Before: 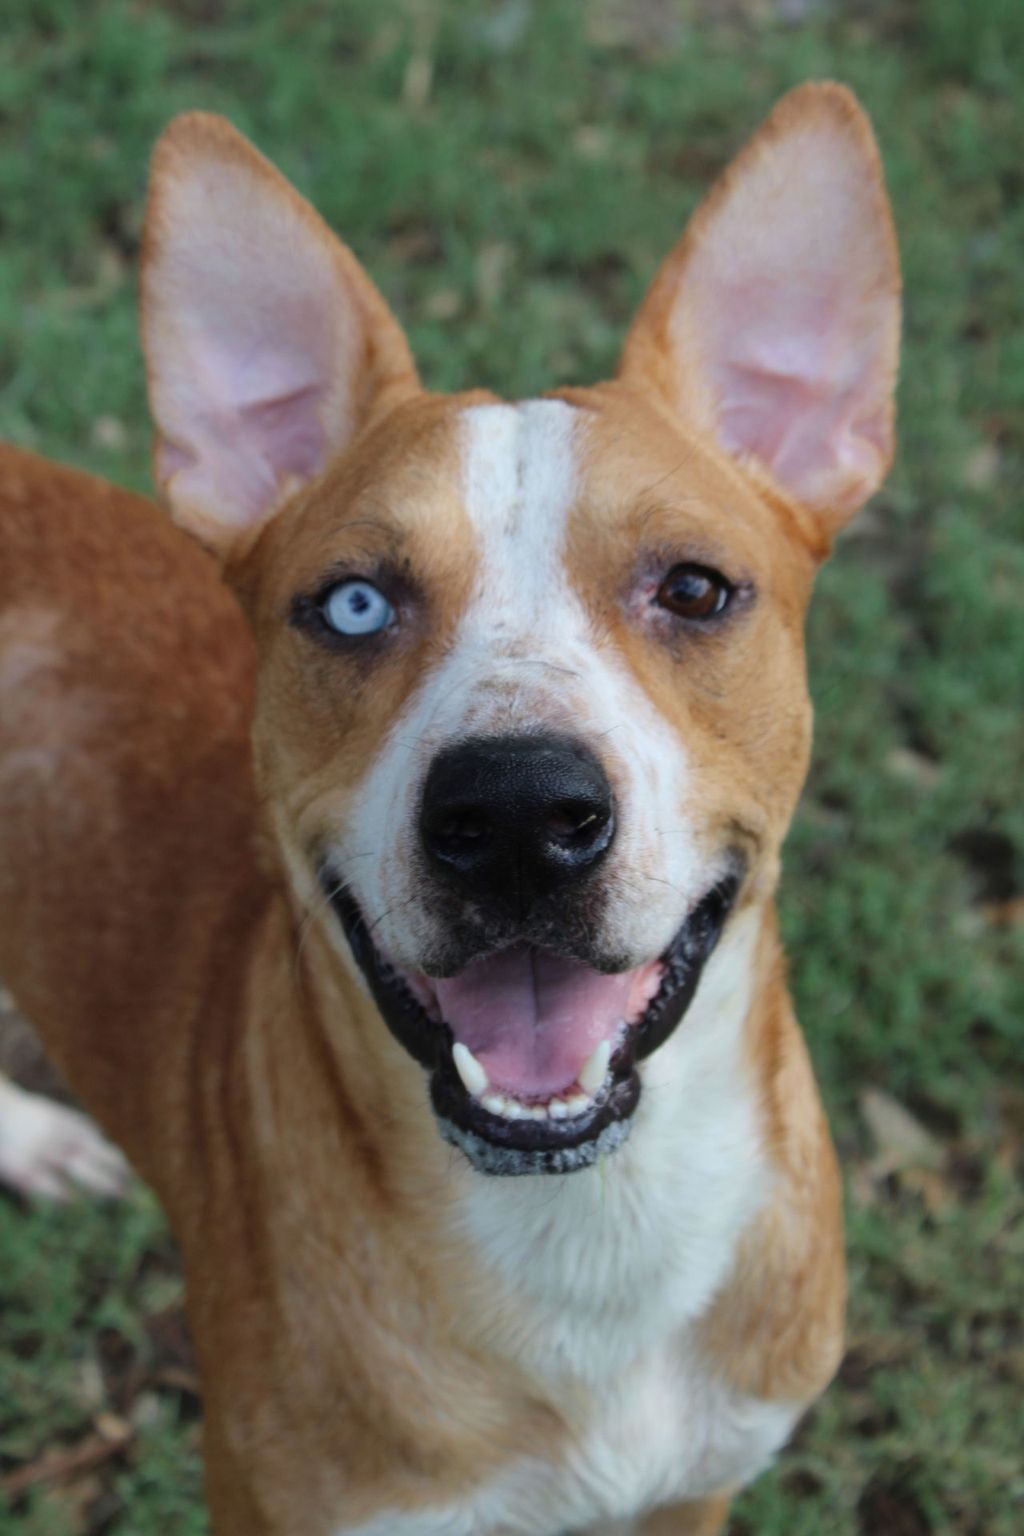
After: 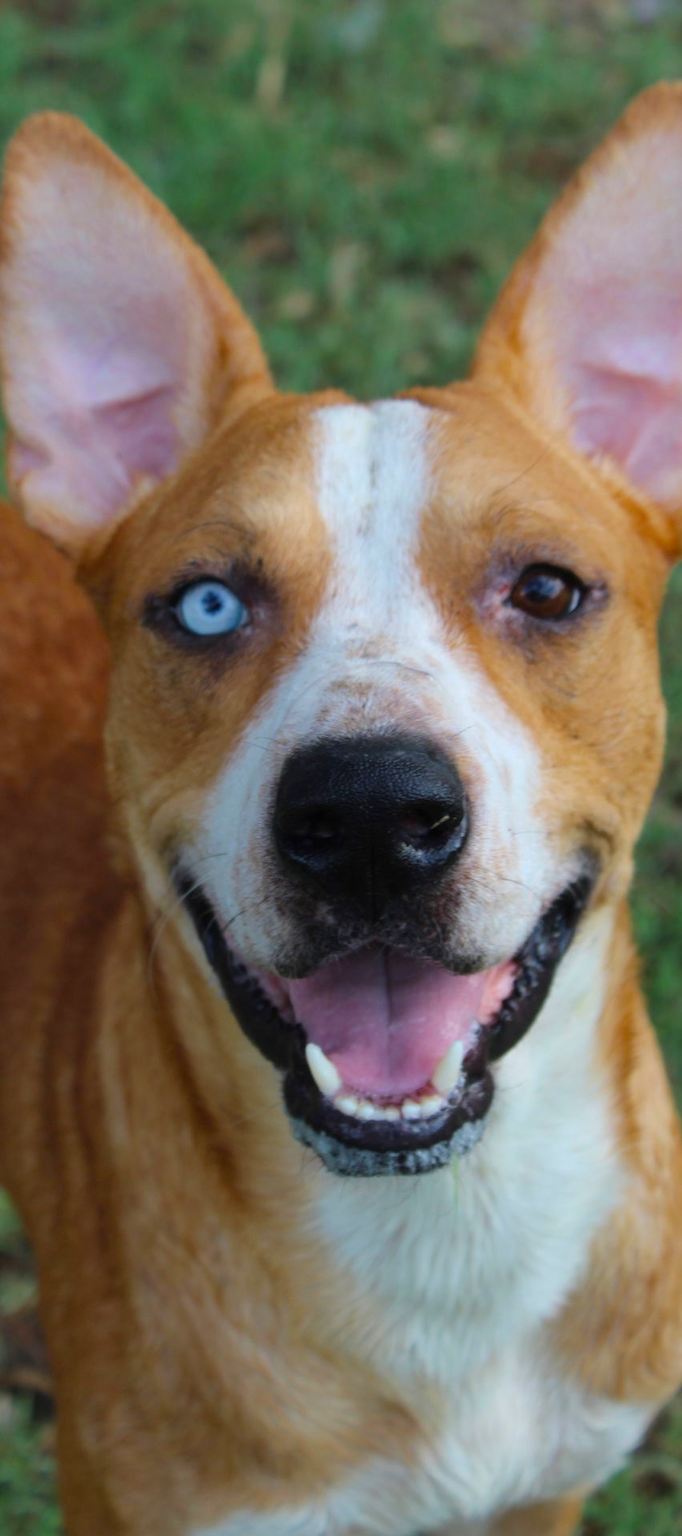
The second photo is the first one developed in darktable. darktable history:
crop and rotate: left 14.436%, right 18.898%
color balance rgb: perceptual saturation grading › global saturation 25%, global vibrance 20%
tone equalizer: on, module defaults
